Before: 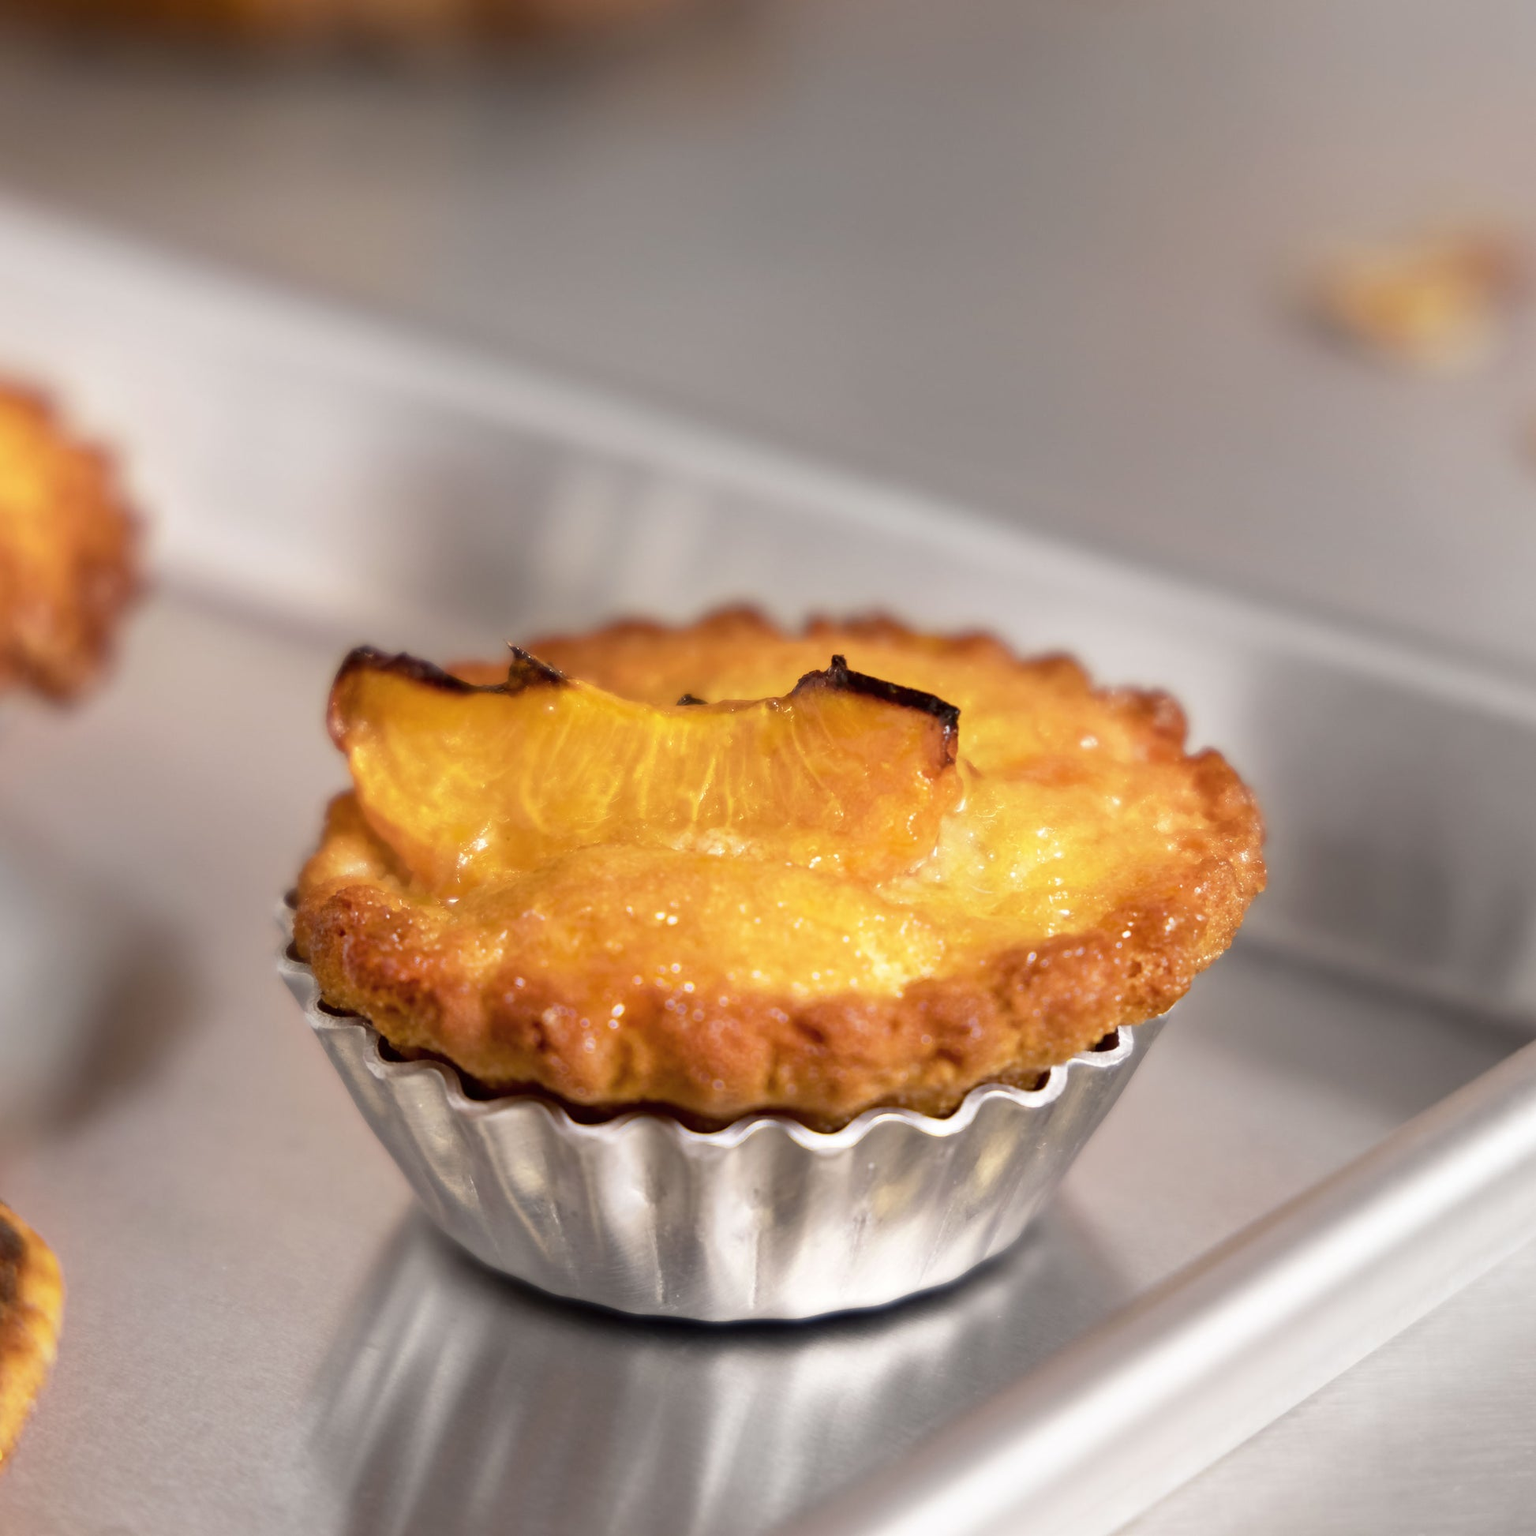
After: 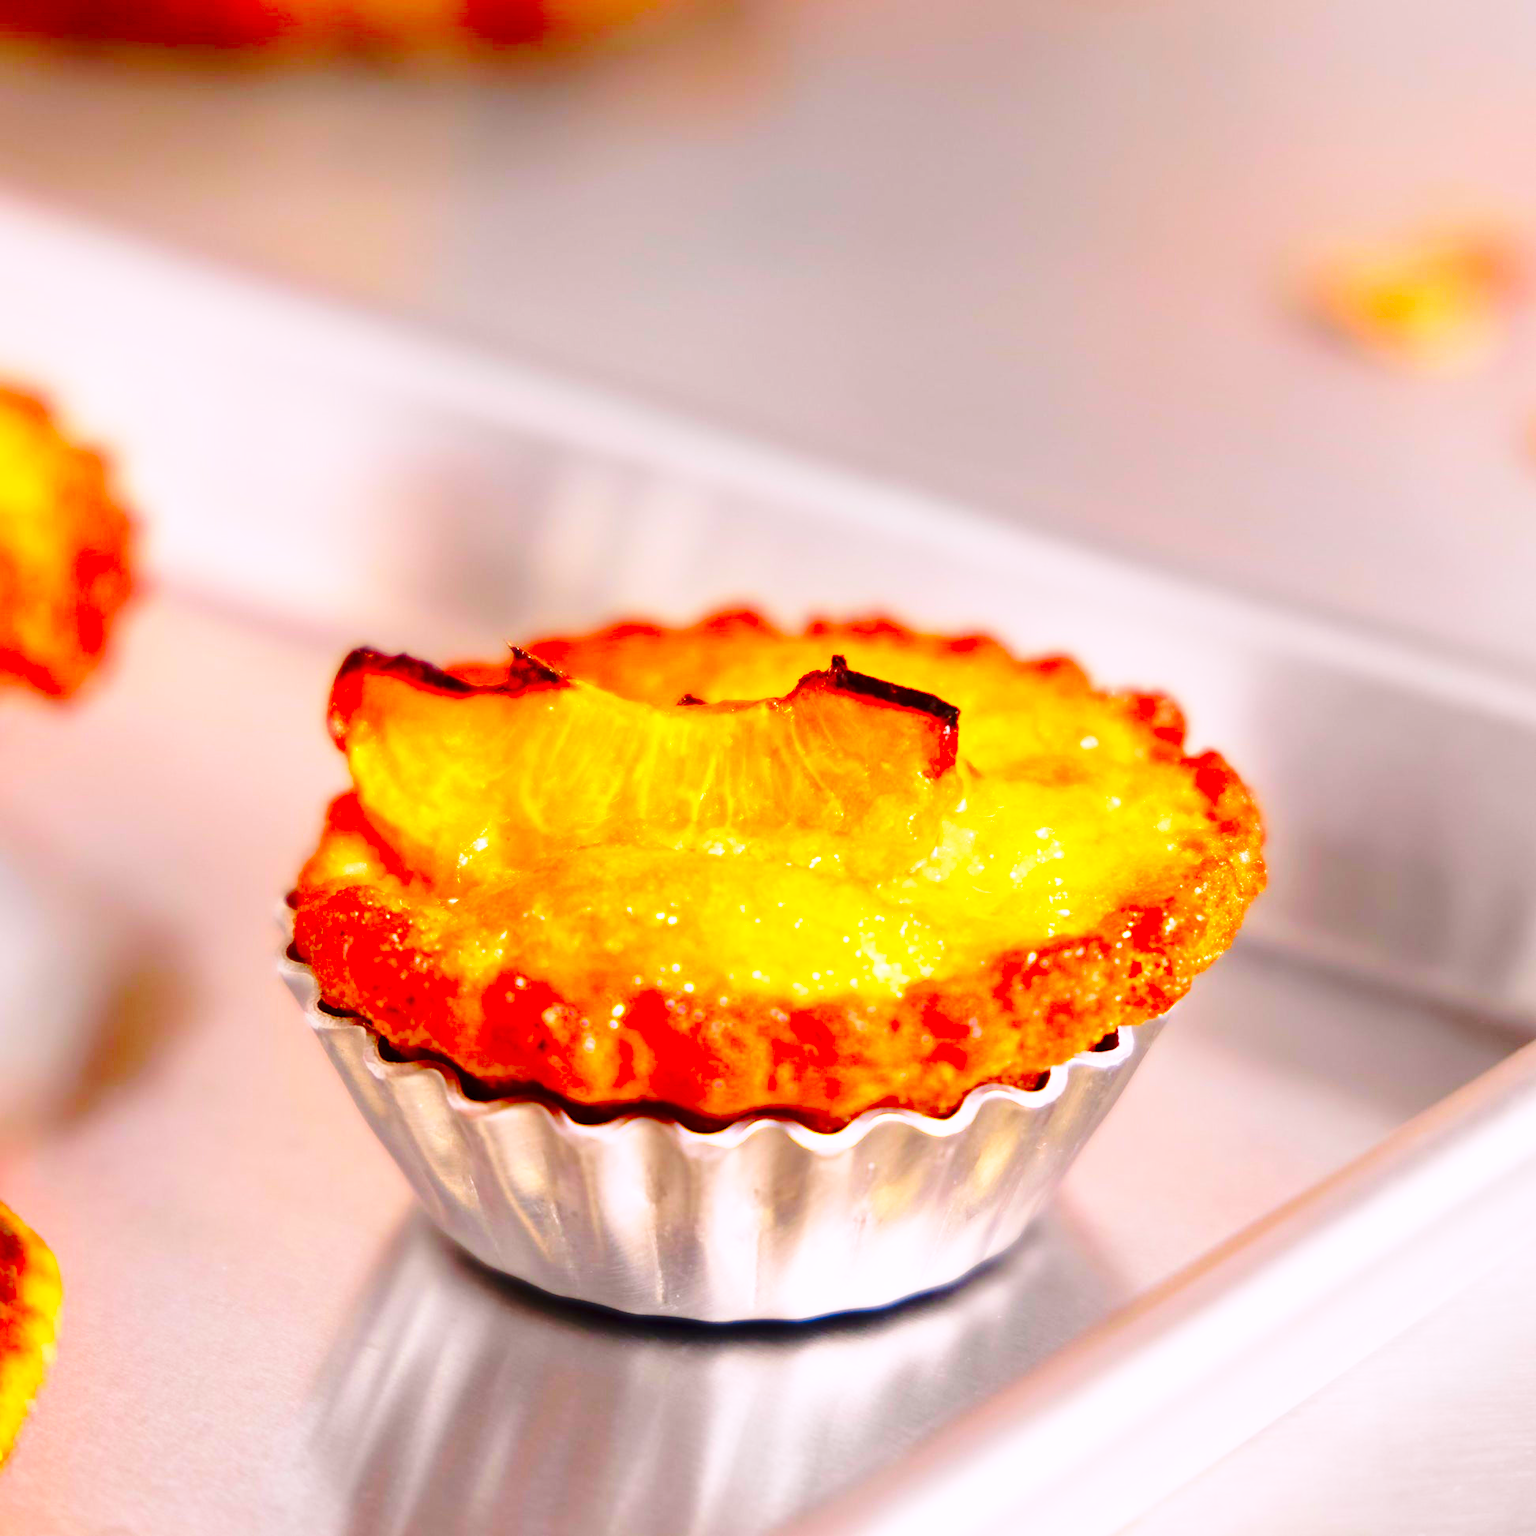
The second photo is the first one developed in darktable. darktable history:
color correction: highlights a* 1.59, highlights b* -1.7, saturation 2.48
base curve: curves: ch0 [(0, 0) (0.032, 0.037) (0.105, 0.228) (0.435, 0.76) (0.856, 0.983) (1, 1)], preserve colors none
